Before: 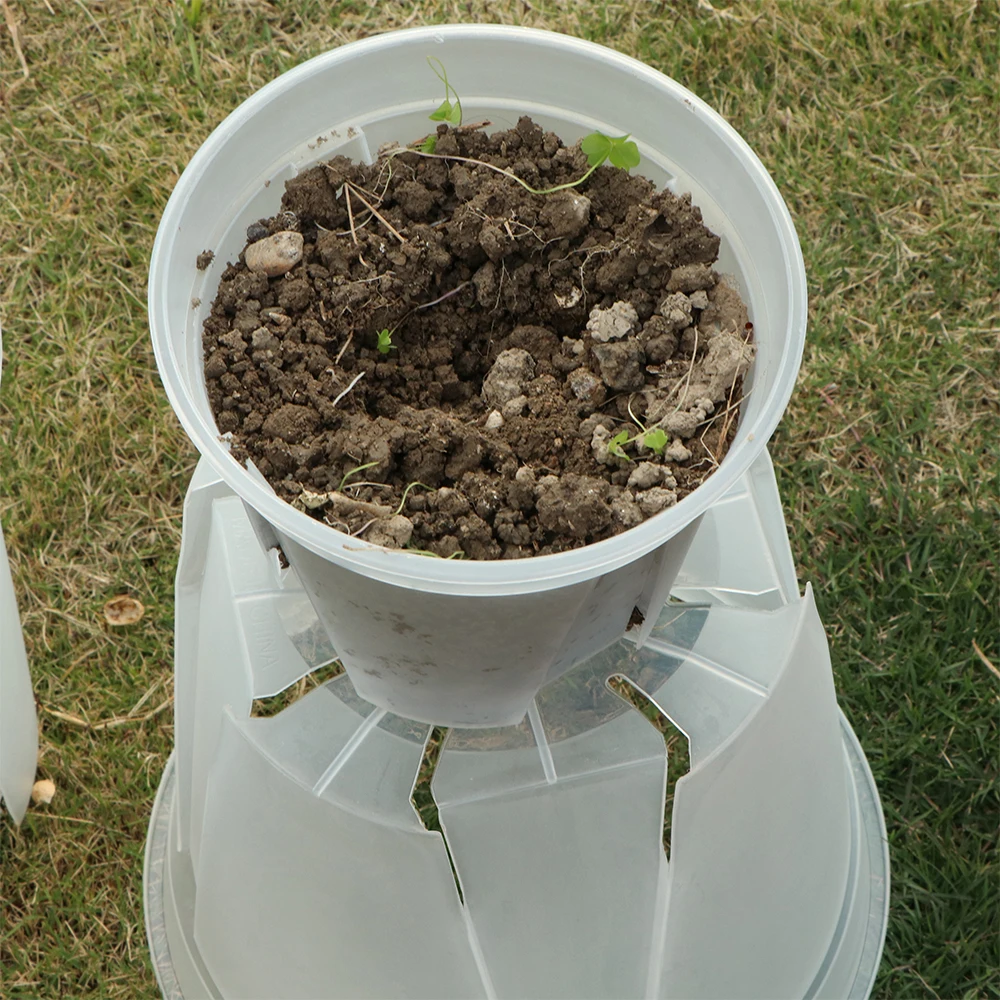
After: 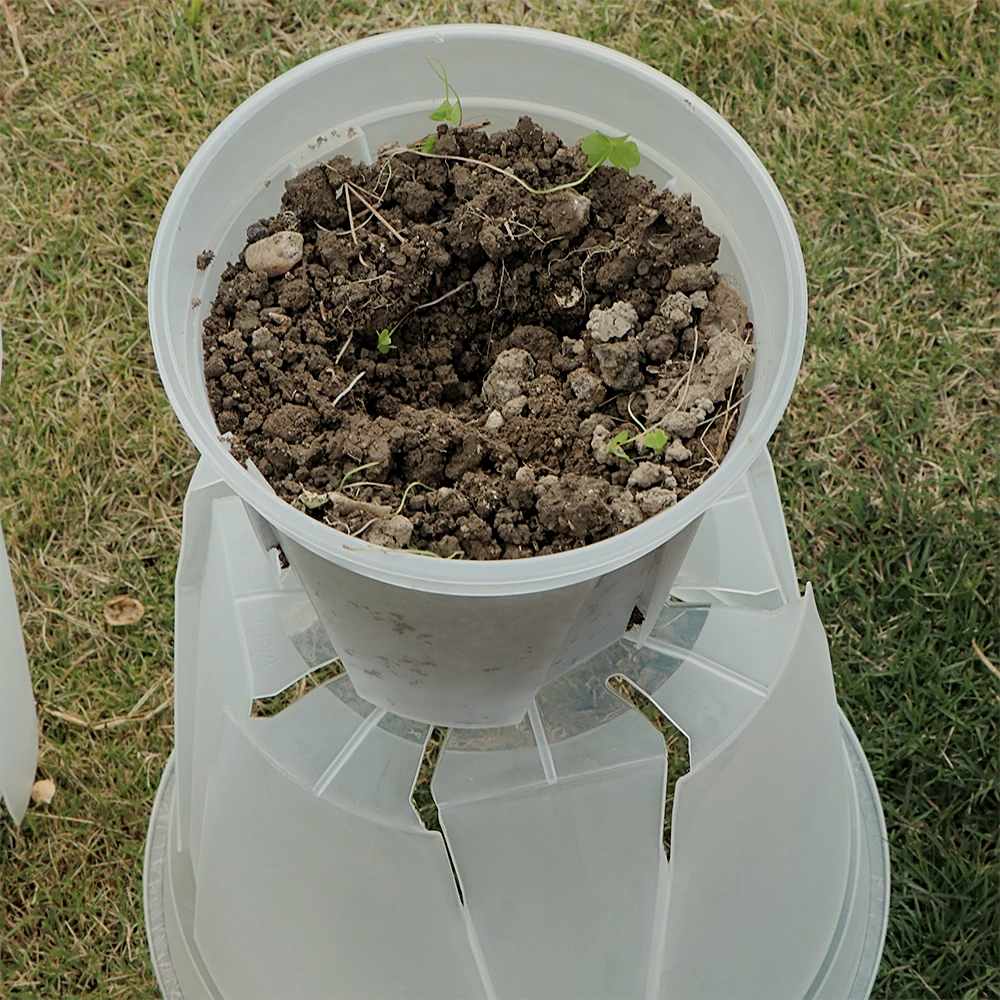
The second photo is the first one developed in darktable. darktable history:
contrast brightness saturation: saturation -0.067
sharpen: on, module defaults
filmic rgb: middle gray luminance 18.4%, black relative exposure -8.9 EV, white relative exposure 3.75 EV, target black luminance 0%, hardness 4.89, latitude 67.68%, contrast 0.939, highlights saturation mix 20.31%, shadows ↔ highlights balance 21.36%, add noise in highlights 0, preserve chrominance max RGB, color science v3 (2019), use custom middle-gray values true, contrast in highlights soft
